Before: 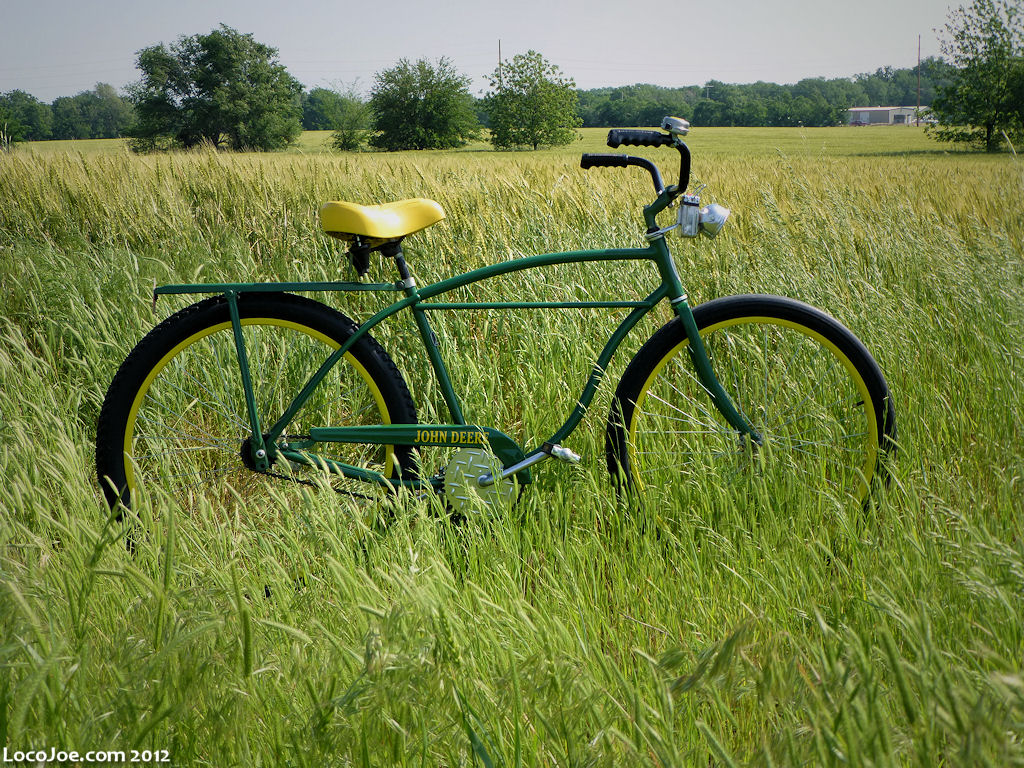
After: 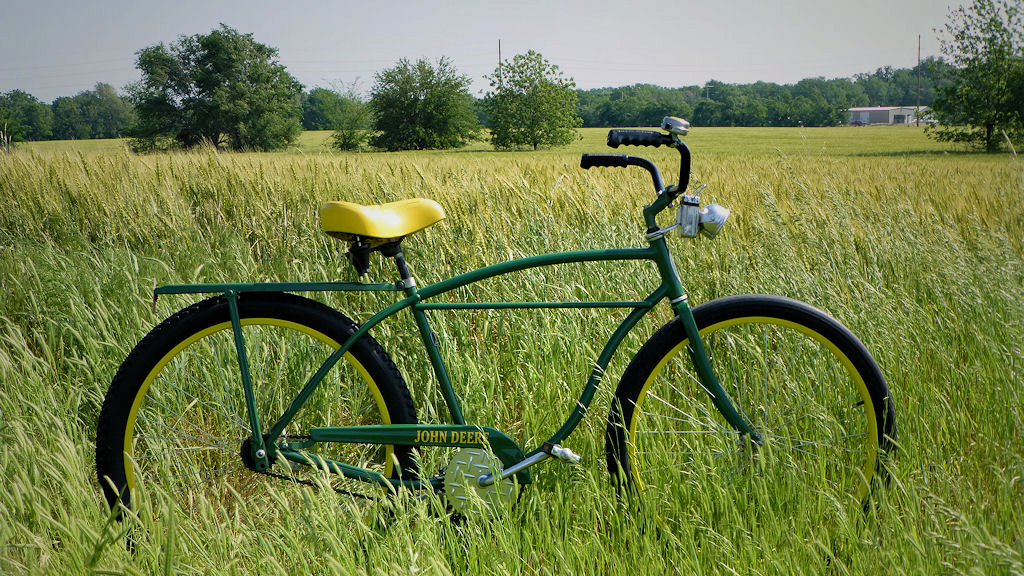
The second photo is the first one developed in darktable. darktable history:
crop: bottom 24.988%
haze removal: compatibility mode true, adaptive false
